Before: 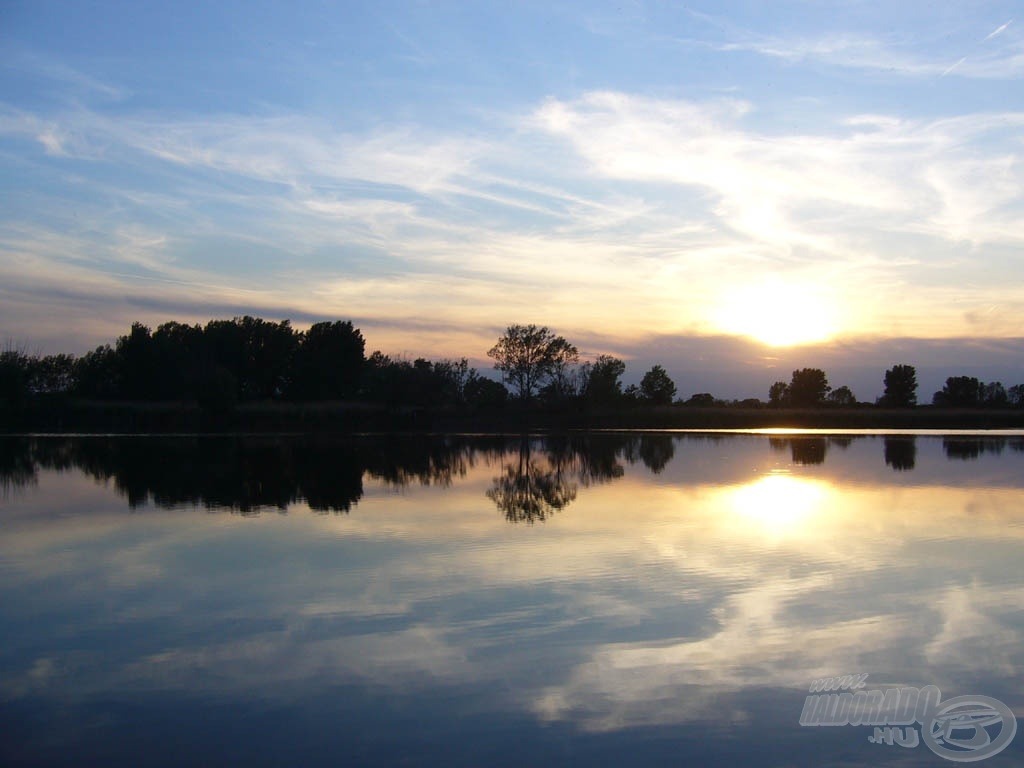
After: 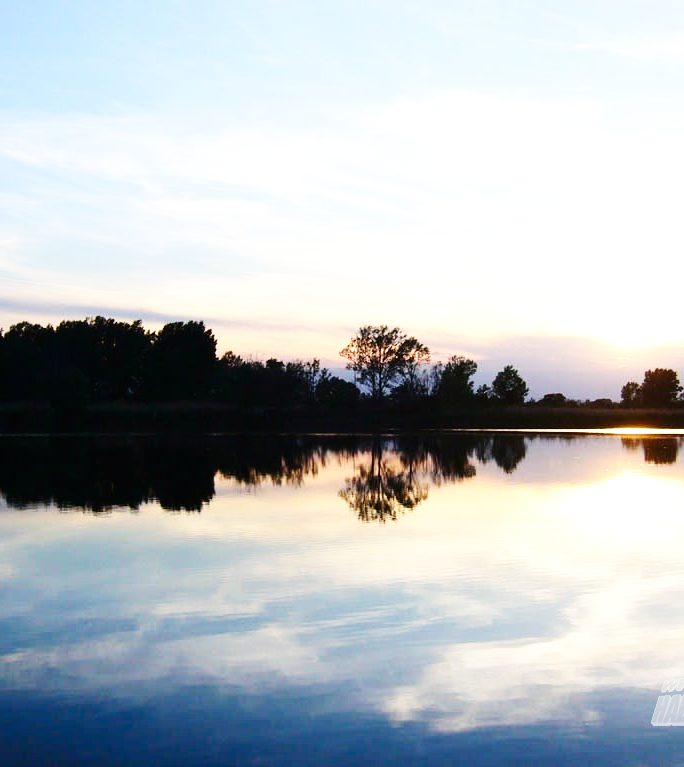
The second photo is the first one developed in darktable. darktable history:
exposure: exposure 0.202 EV, compensate highlight preservation false
tone equalizer: -7 EV 0.108 EV
base curve: curves: ch0 [(0, 0.003) (0.001, 0.002) (0.006, 0.004) (0.02, 0.022) (0.048, 0.086) (0.094, 0.234) (0.162, 0.431) (0.258, 0.629) (0.385, 0.8) (0.548, 0.918) (0.751, 0.988) (1, 1)], preserve colors none
contrast brightness saturation: contrast 0.138
crop and rotate: left 14.483%, right 18.635%
